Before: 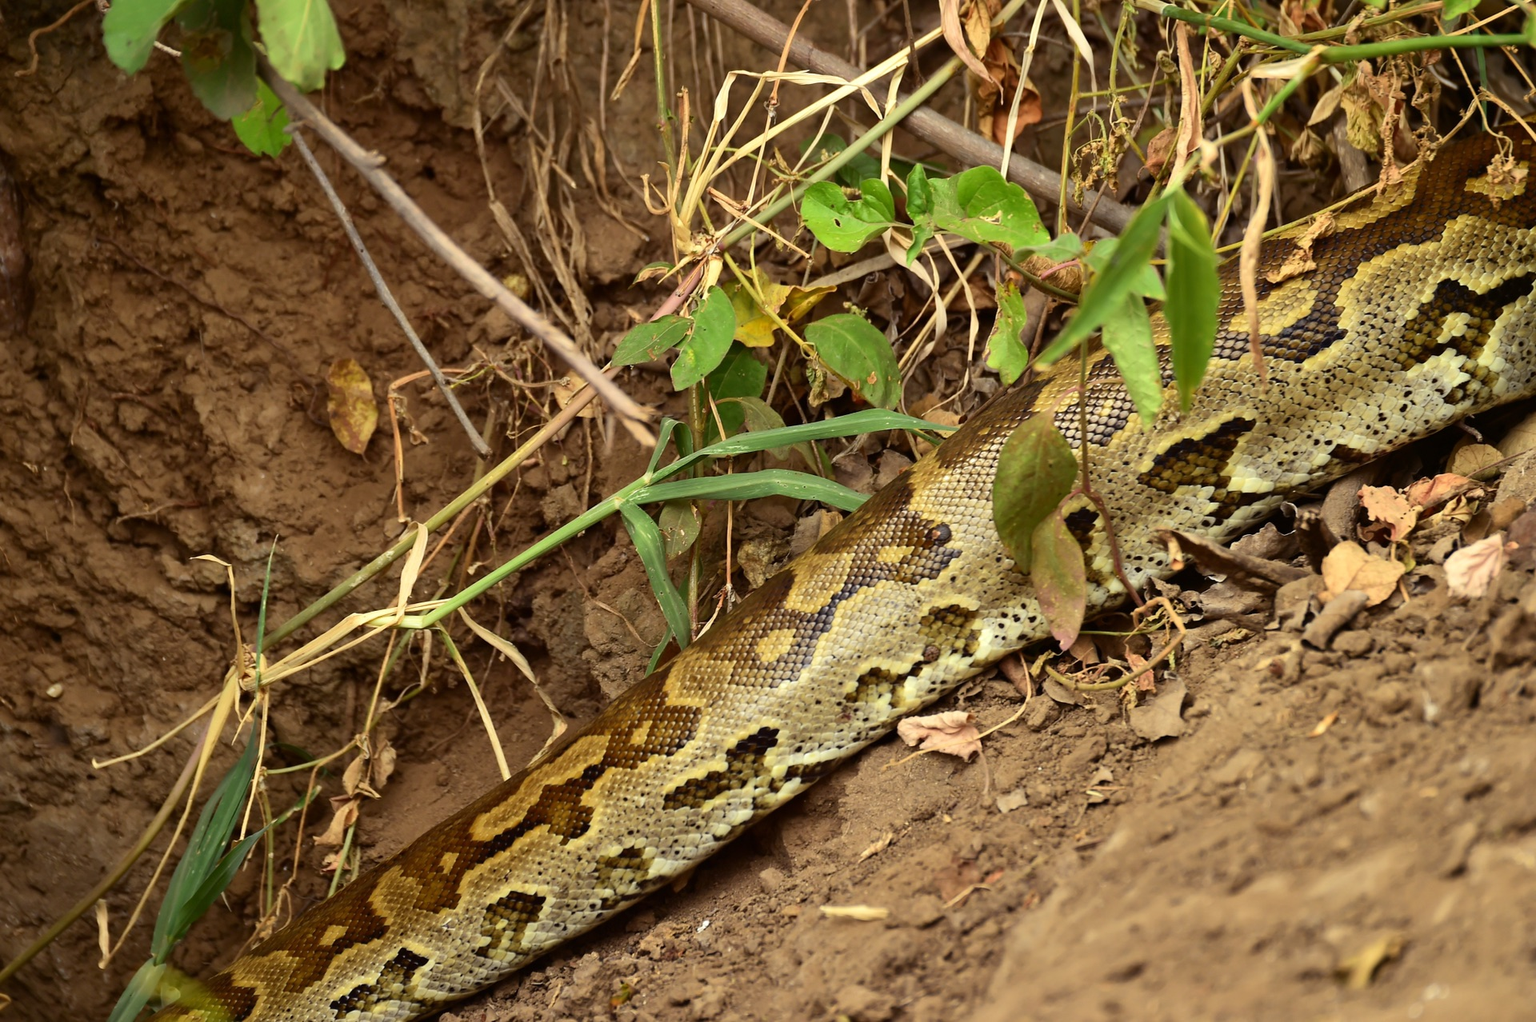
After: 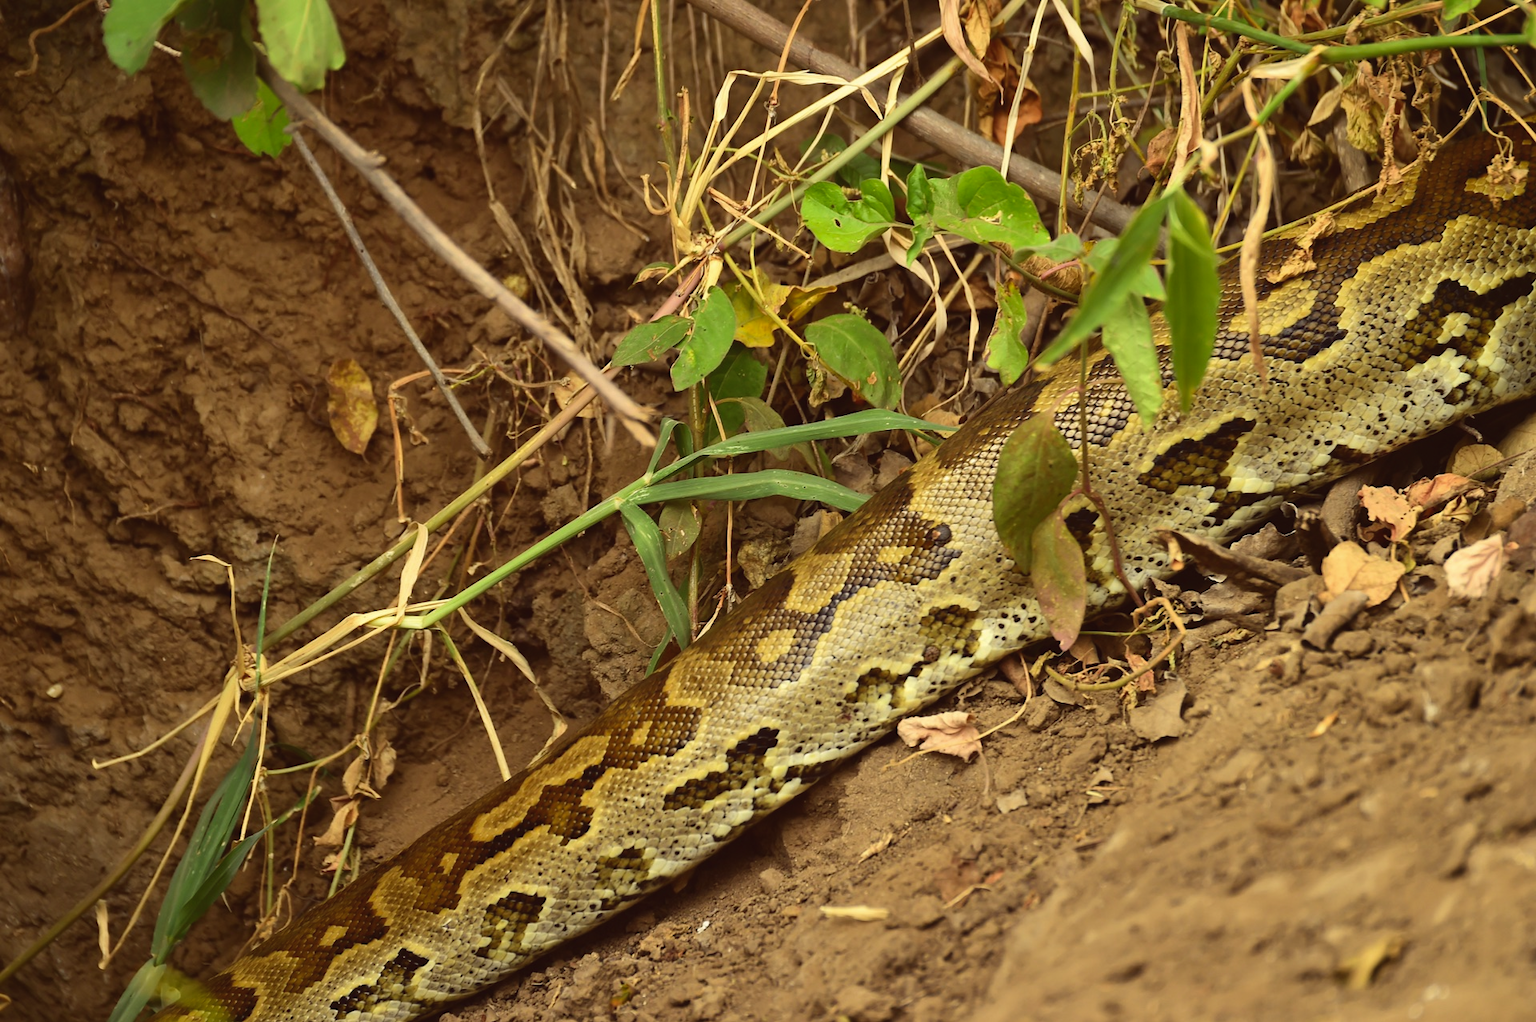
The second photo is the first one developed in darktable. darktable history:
tone equalizer: on, module defaults
color balance: lift [1.005, 1.002, 0.998, 0.998], gamma [1, 1.021, 1.02, 0.979], gain [0.923, 1.066, 1.056, 0.934]
